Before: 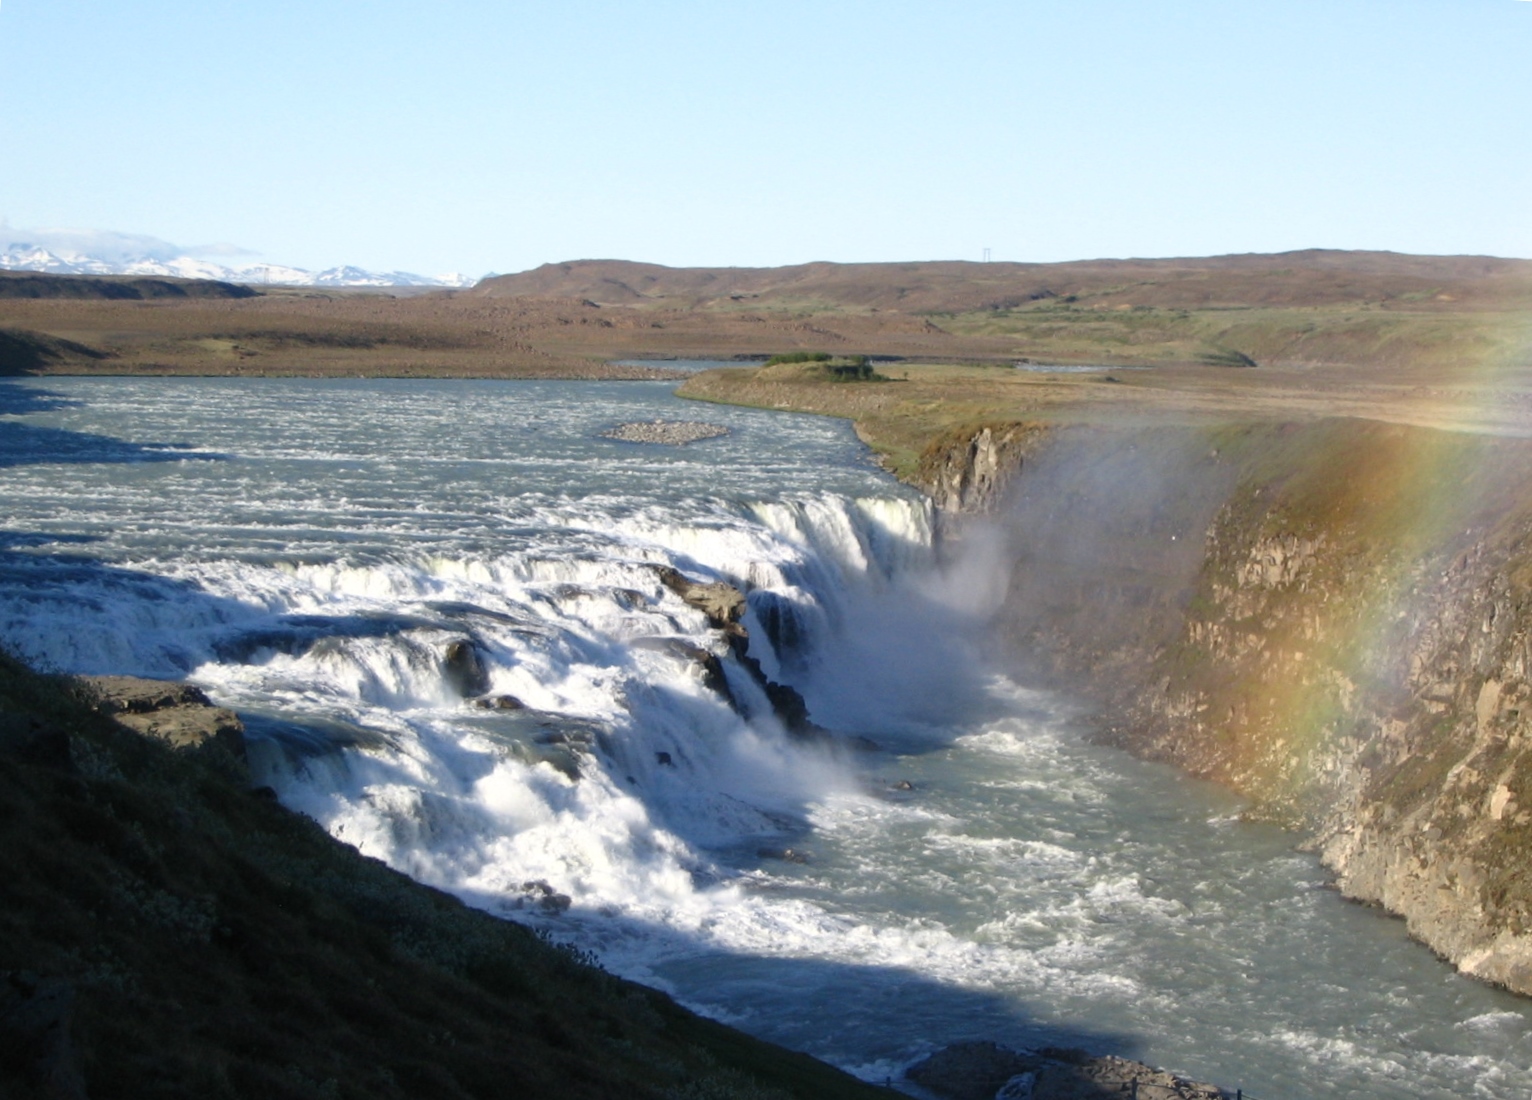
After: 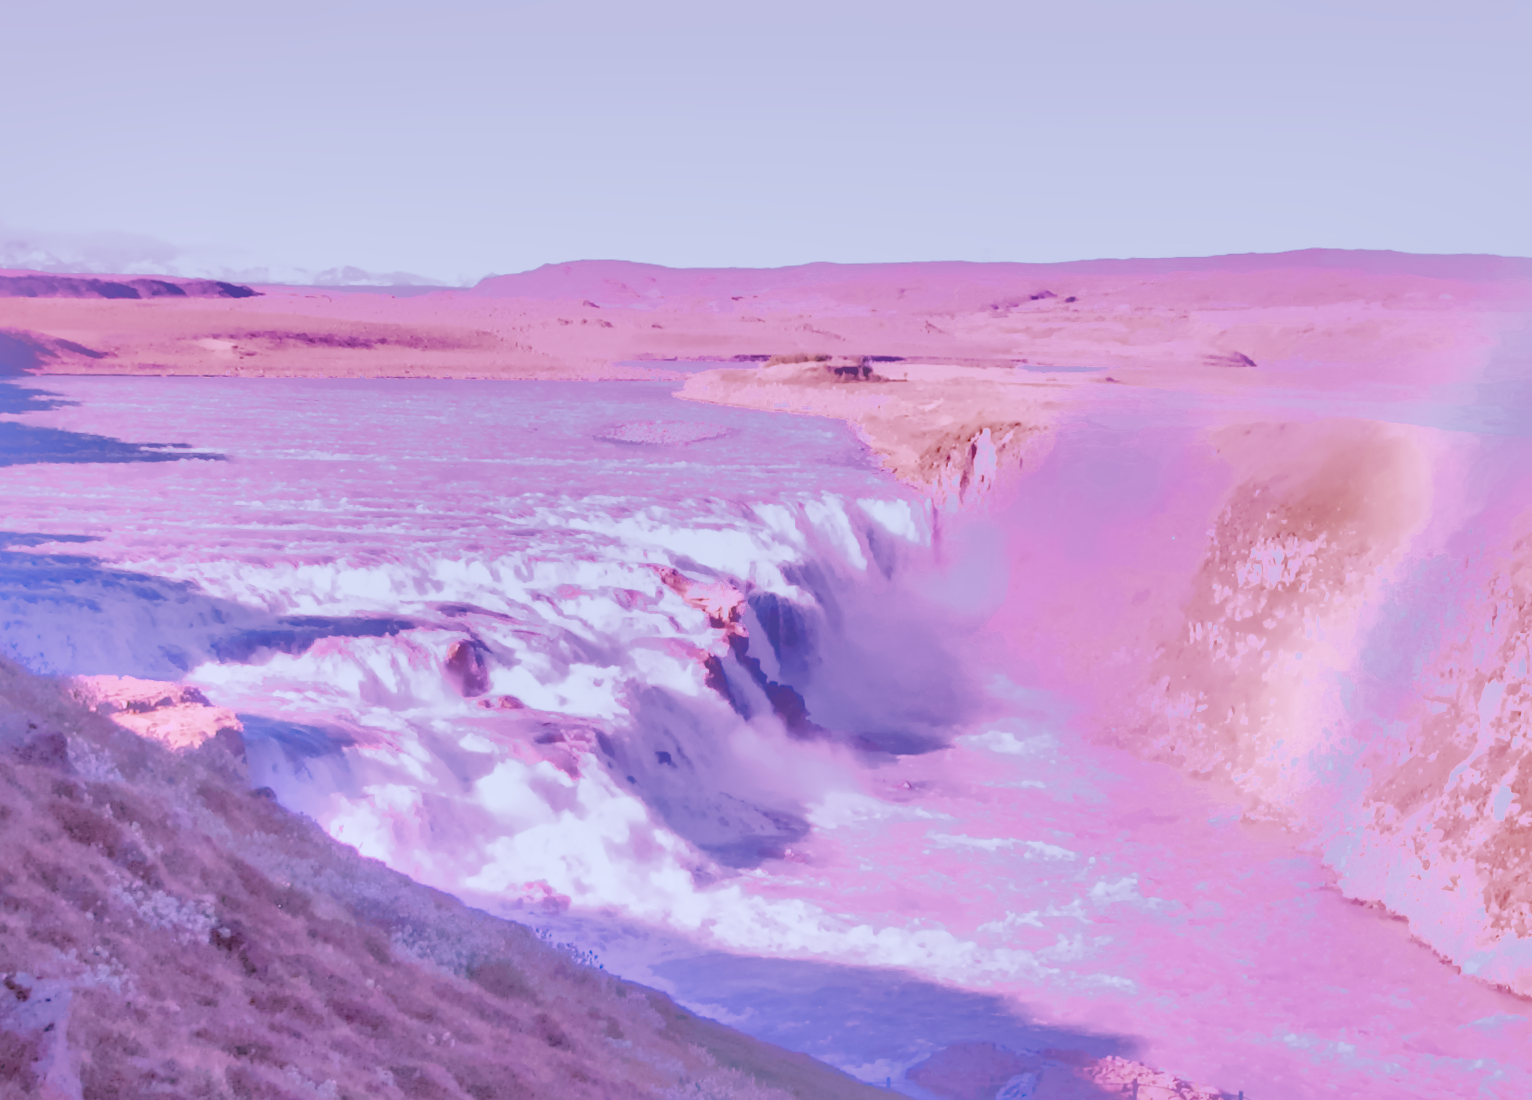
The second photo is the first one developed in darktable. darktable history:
raw chromatic aberrations: on, module defaults
color calibration: illuminant custom, x 0.373, y 0.388, temperature 4269.97 K
color balance rgb: perceptual saturation grading › global saturation 25%, global vibrance 20%
denoise (profiled): preserve shadows 1.25, scattering 0.032, a [-1, 0, 0], b [0, 0, 0], compensate highlight preservation false
filmic rgb: black relative exposure -7.65 EV, white relative exposure 4.56 EV, hardness 3.61
haze removal: compatibility mode true, adaptive false
highlight reconstruction: method reconstruct color, iterations 1, diameter of reconstruction 64 px
hot pixels: on, module defaults
lens correction: scale 1.01, crop 1, focal 85, aperture 8, distance 5.18, camera "Canon EOS RP", lens "Canon RF 85mm F2 MACRO IS STM"
white balance: red 2.229, blue 1.46
tone equalizer "mask blending: all purposes": on, module defaults
exposure: black level correction 0.001, exposure 1.646 EV, compensate exposure bias true, compensate highlight preservation false
local contrast: detail 130%
shadows and highlights: shadows 25, highlights -70
